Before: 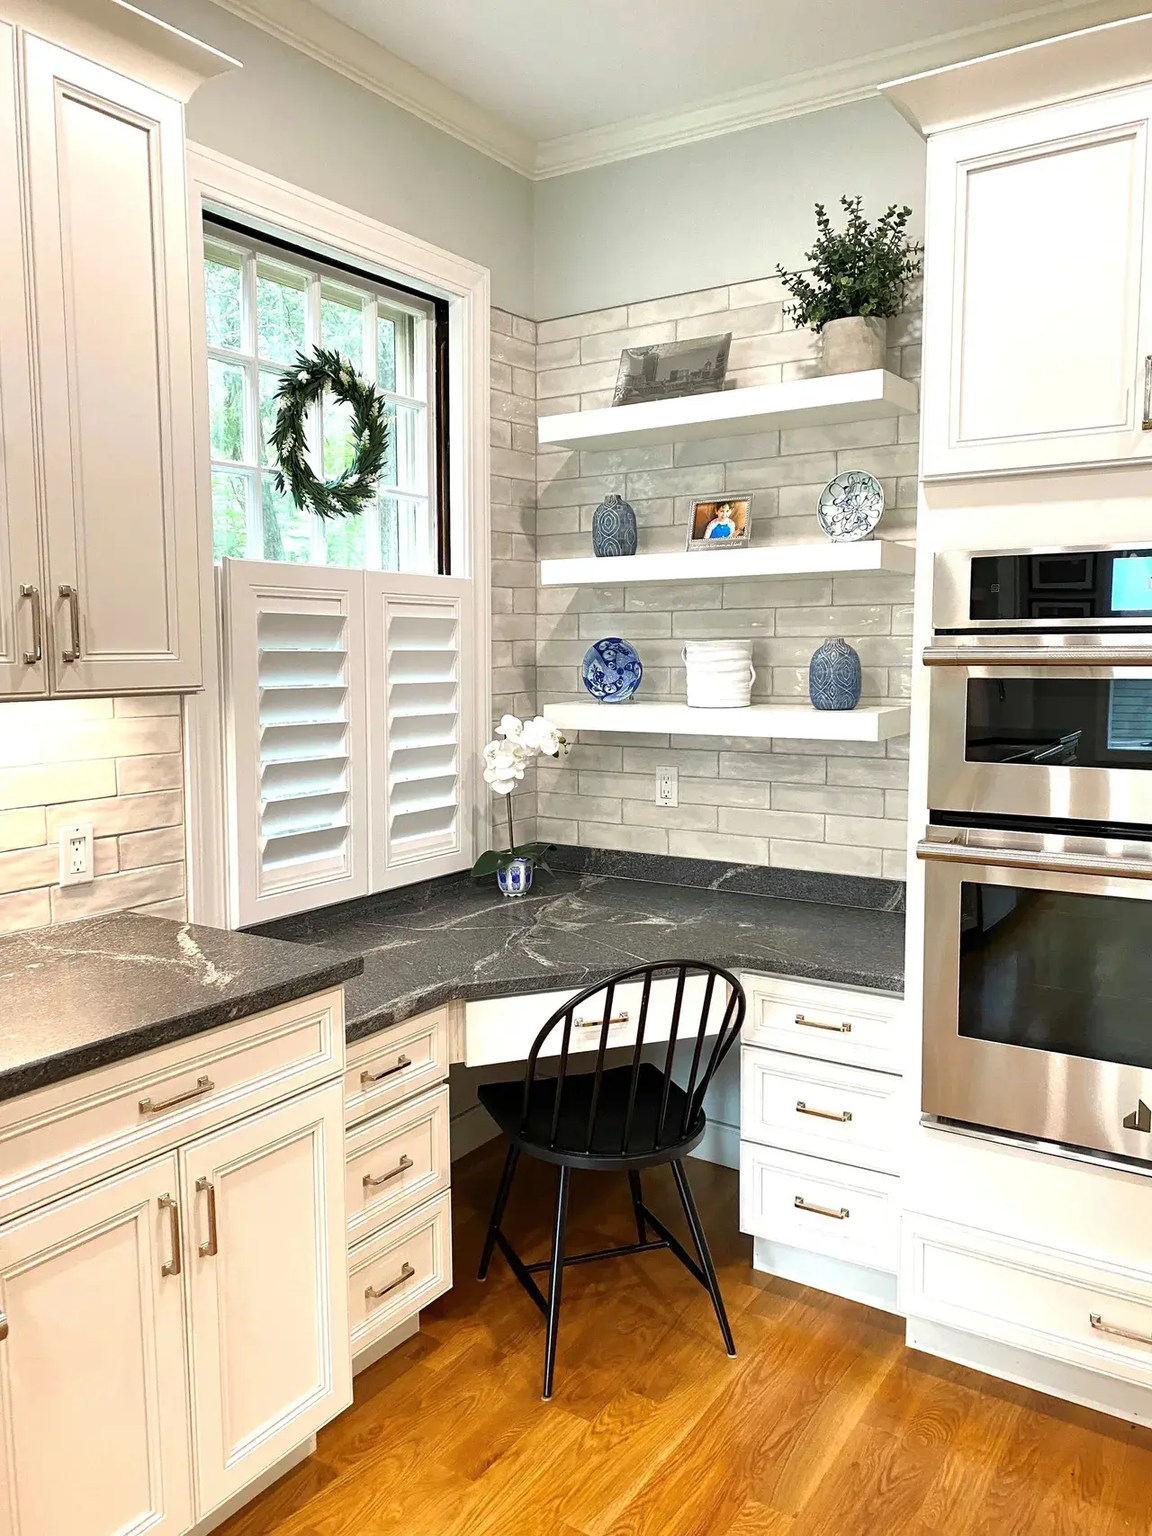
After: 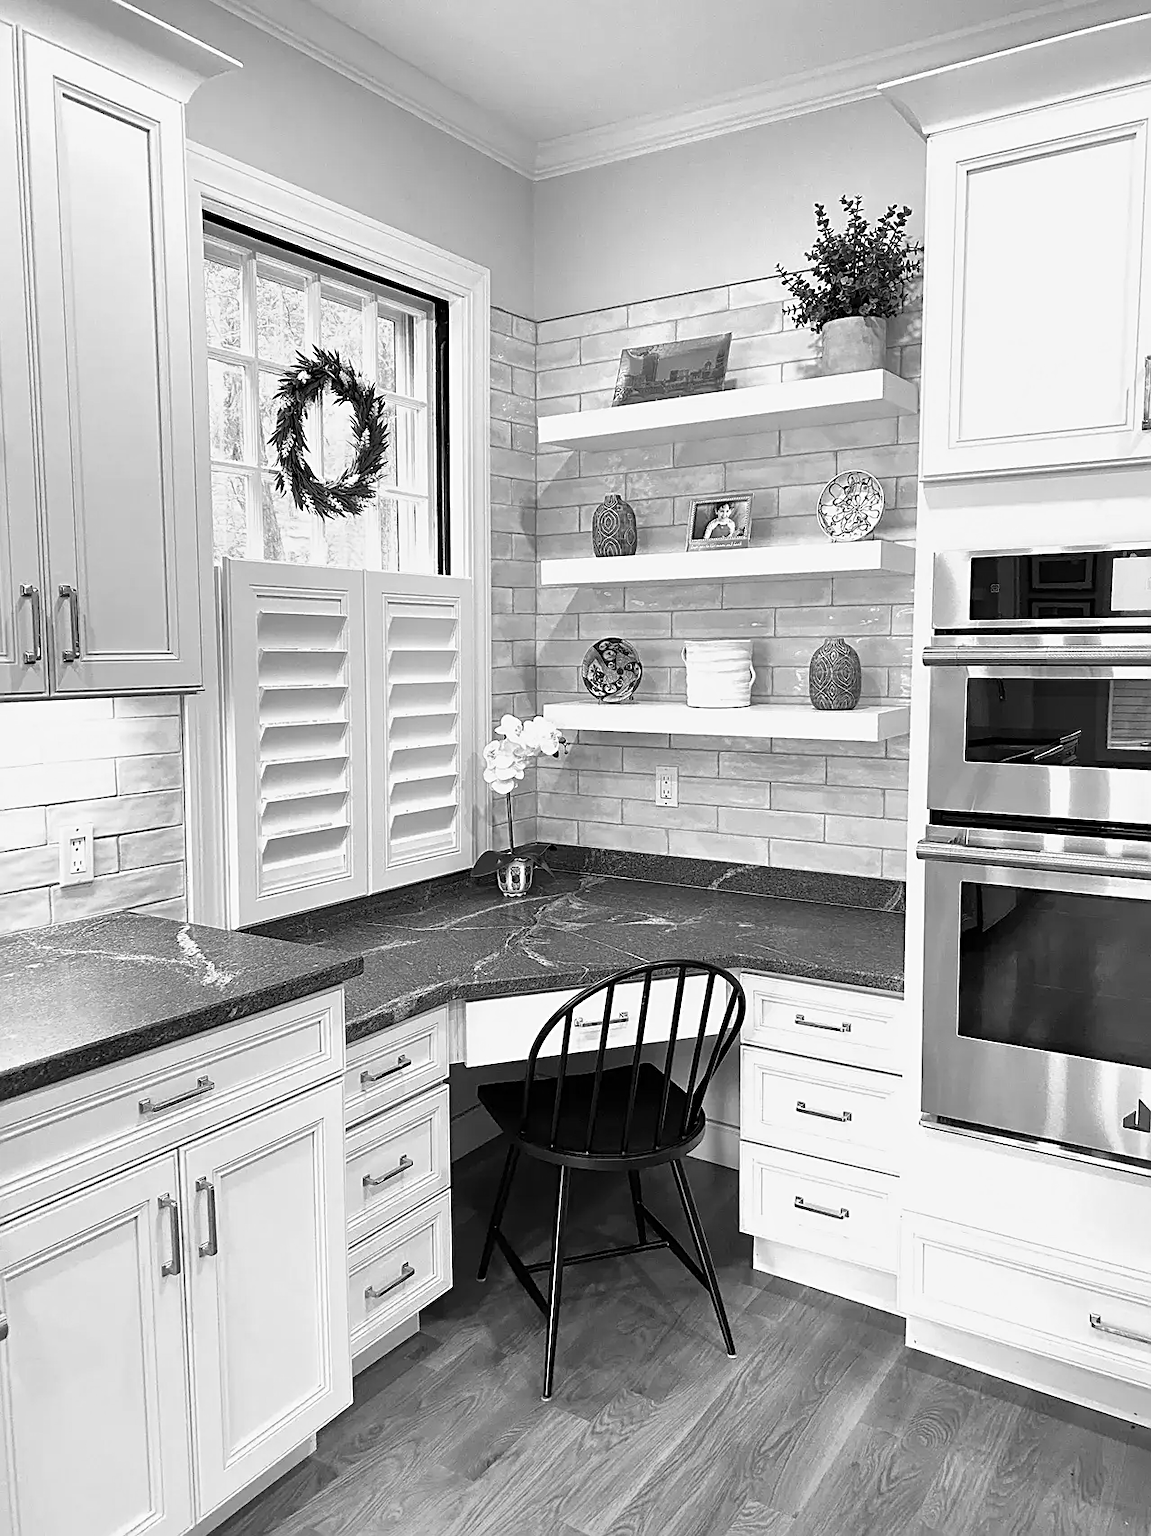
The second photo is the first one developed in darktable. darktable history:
monochrome: a 32, b 64, size 2.3
sharpen: on, module defaults
white balance: red 0.926, green 1.003, blue 1.133
